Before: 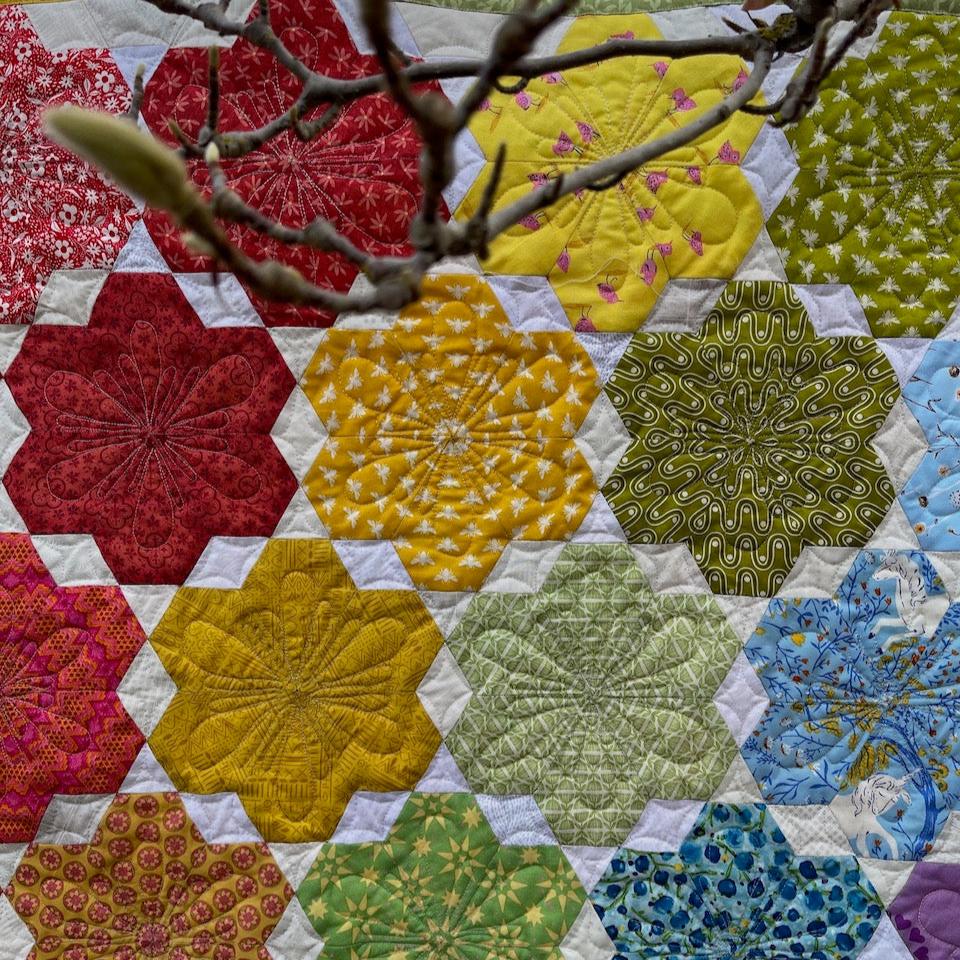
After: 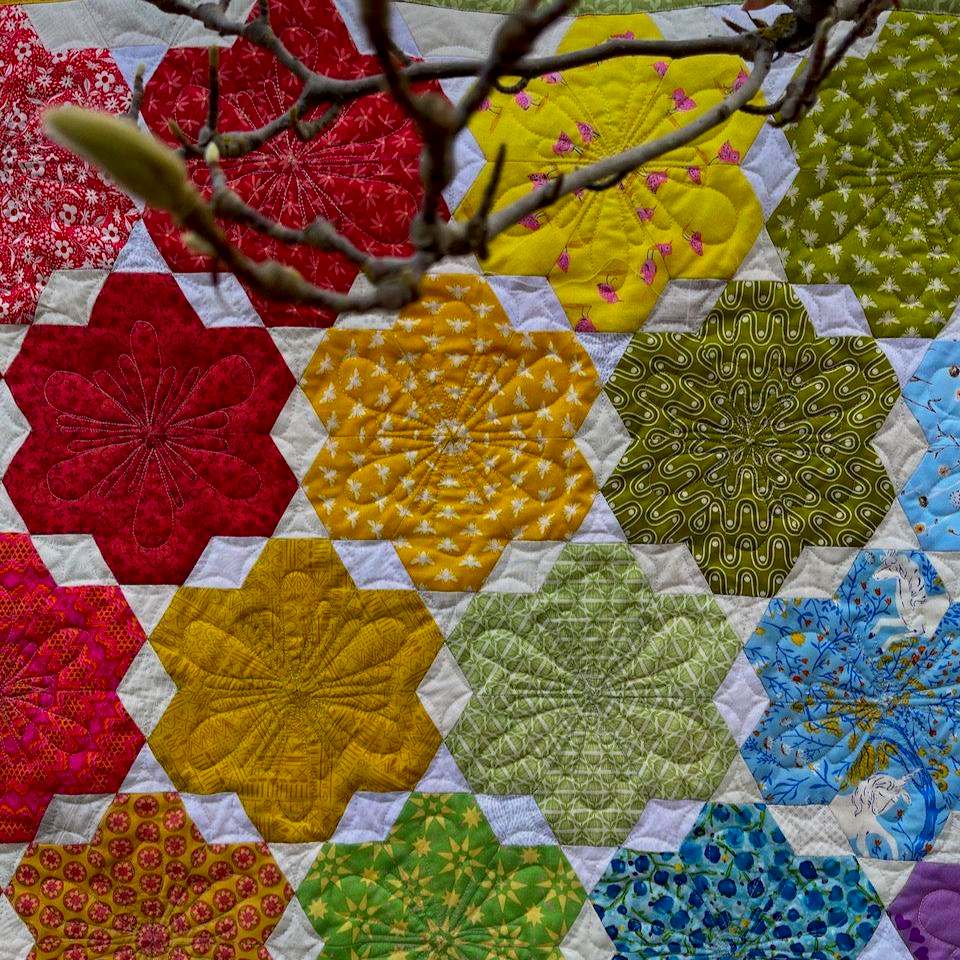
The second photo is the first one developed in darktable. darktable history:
contrast brightness saturation: brightness -0.02, saturation 0.35
exposure: black level correction 0.002, exposure -0.1 EV, compensate highlight preservation false
